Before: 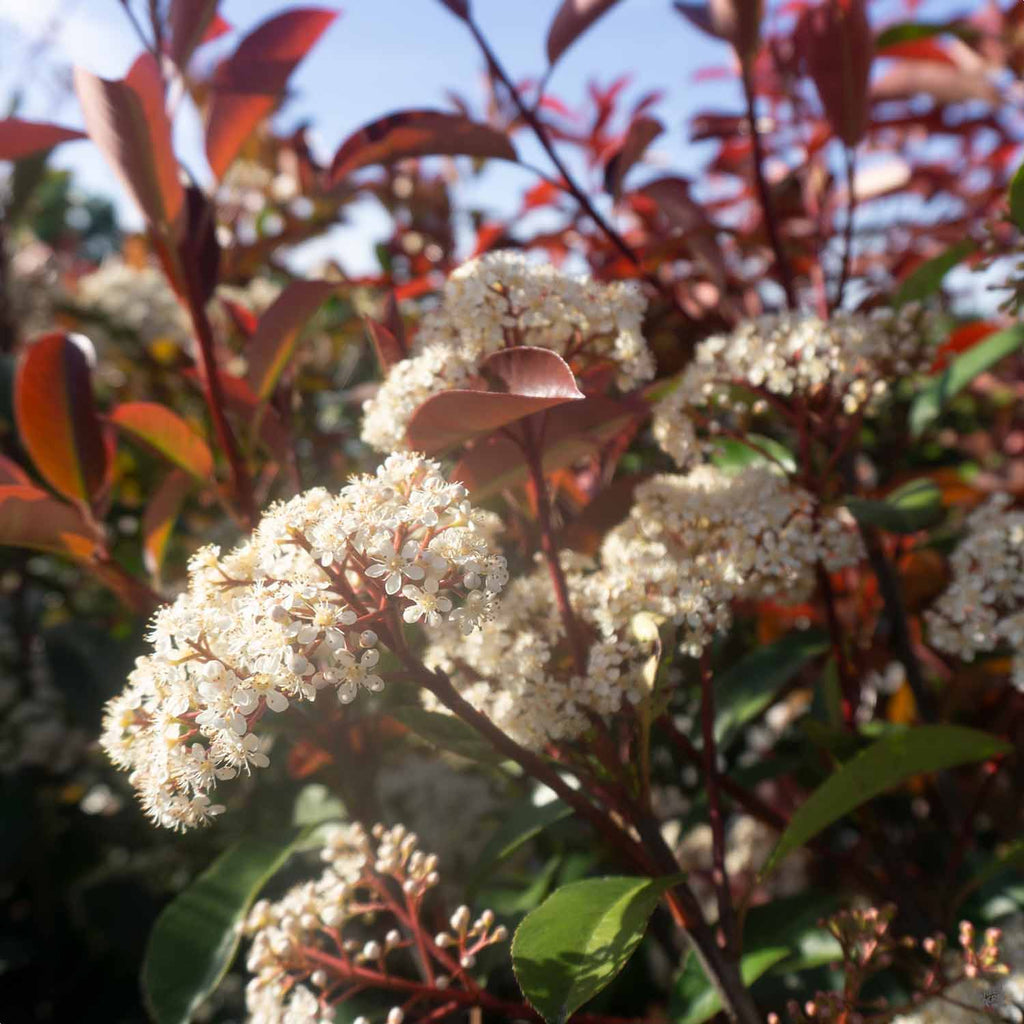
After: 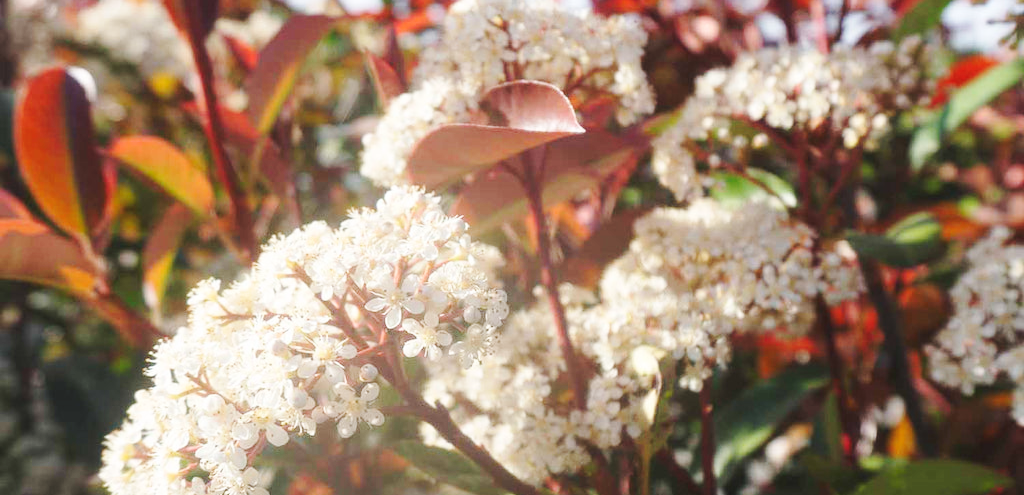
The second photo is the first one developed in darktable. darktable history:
crop and rotate: top 26.056%, bottom 25.543%
base curve: curves: ch0 [(0, 0.007) (0.028, 0.063) (0.121, 0.311) (0.46, 0.743) (0.859, 0.957) (1, 1)], preserve colors none
